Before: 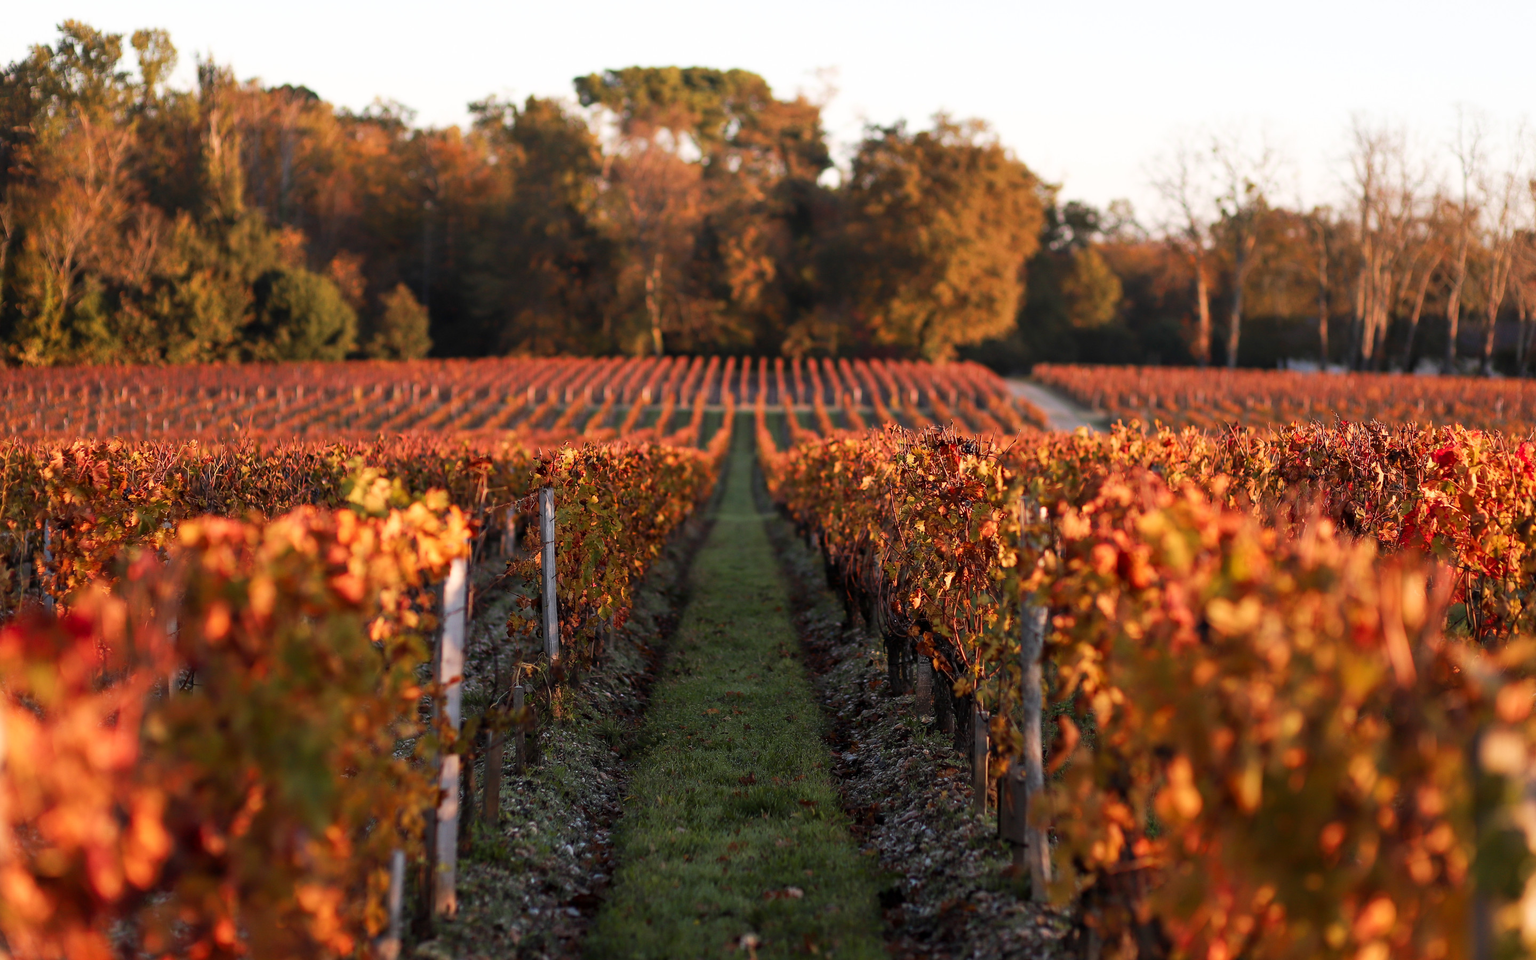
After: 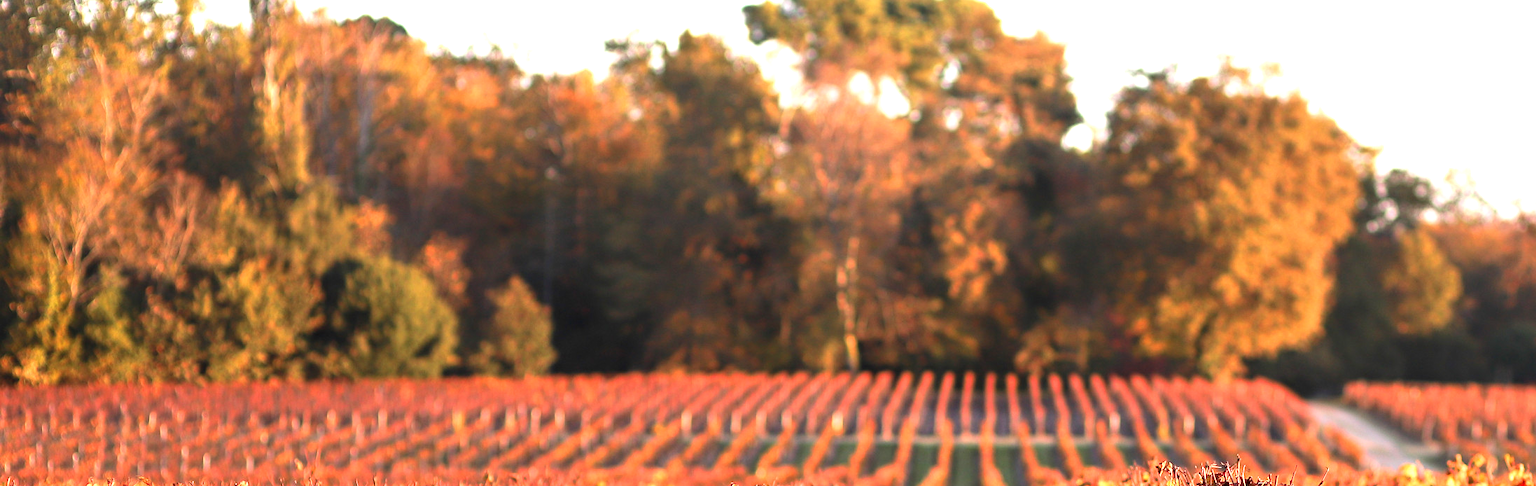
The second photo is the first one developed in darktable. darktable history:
exposure: black level correction 0, exposure 1.101 EV, compensate highlight preservation false
crop: left 0.569%, top 7.627%, right 23.241%, bottom 53.72%
